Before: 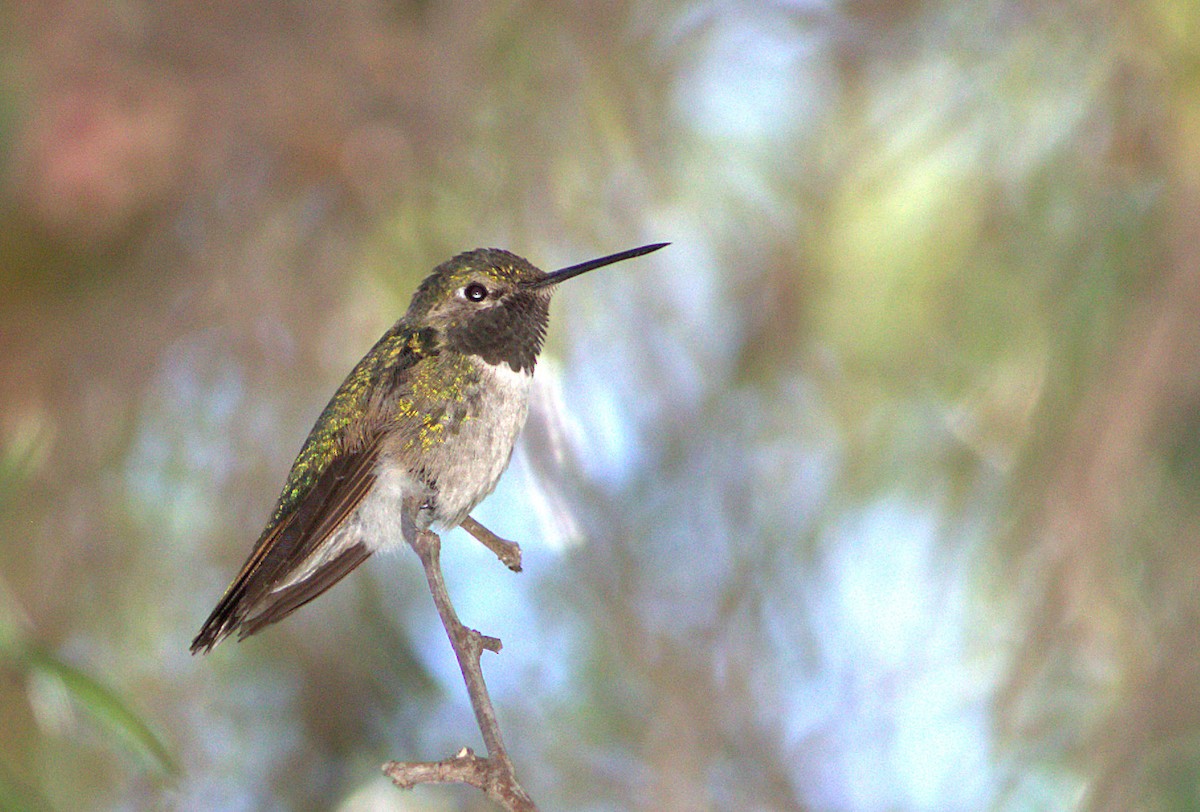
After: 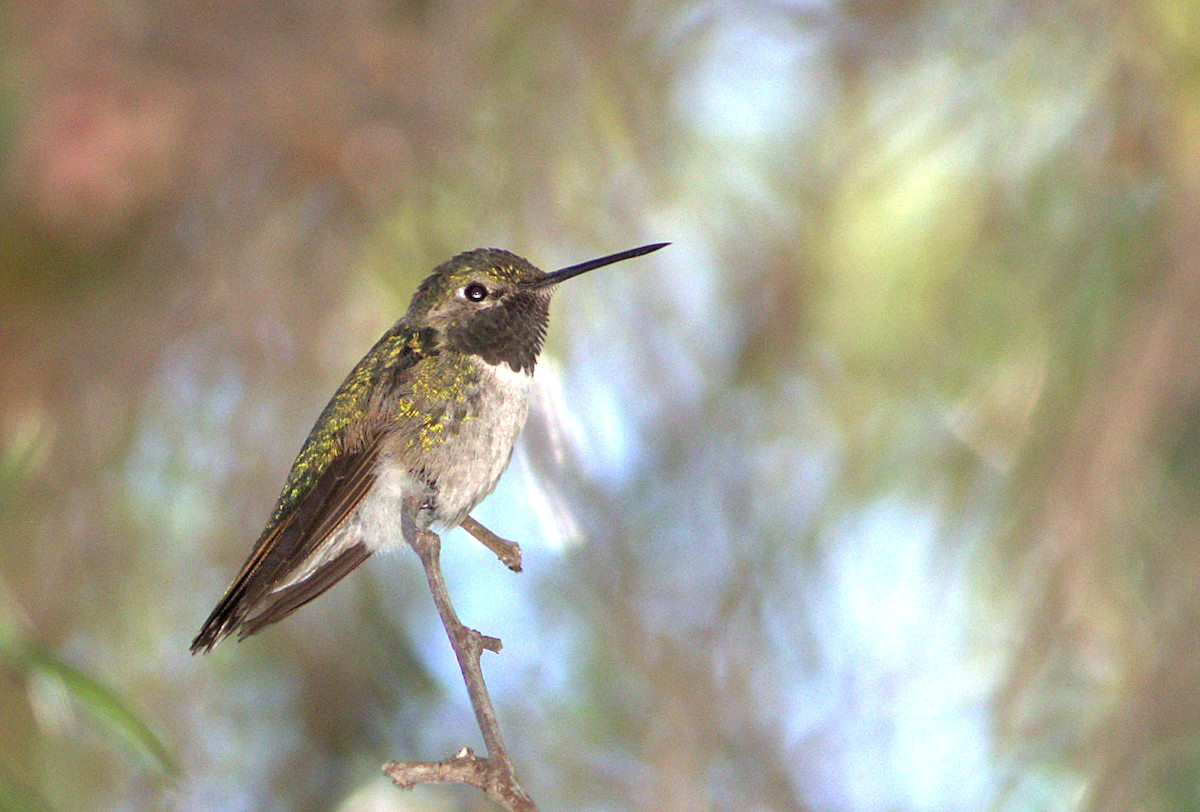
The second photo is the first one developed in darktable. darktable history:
levels: levels [0.016, 0.492, 0.969]
white balance: red 1.009, blue 0.985
